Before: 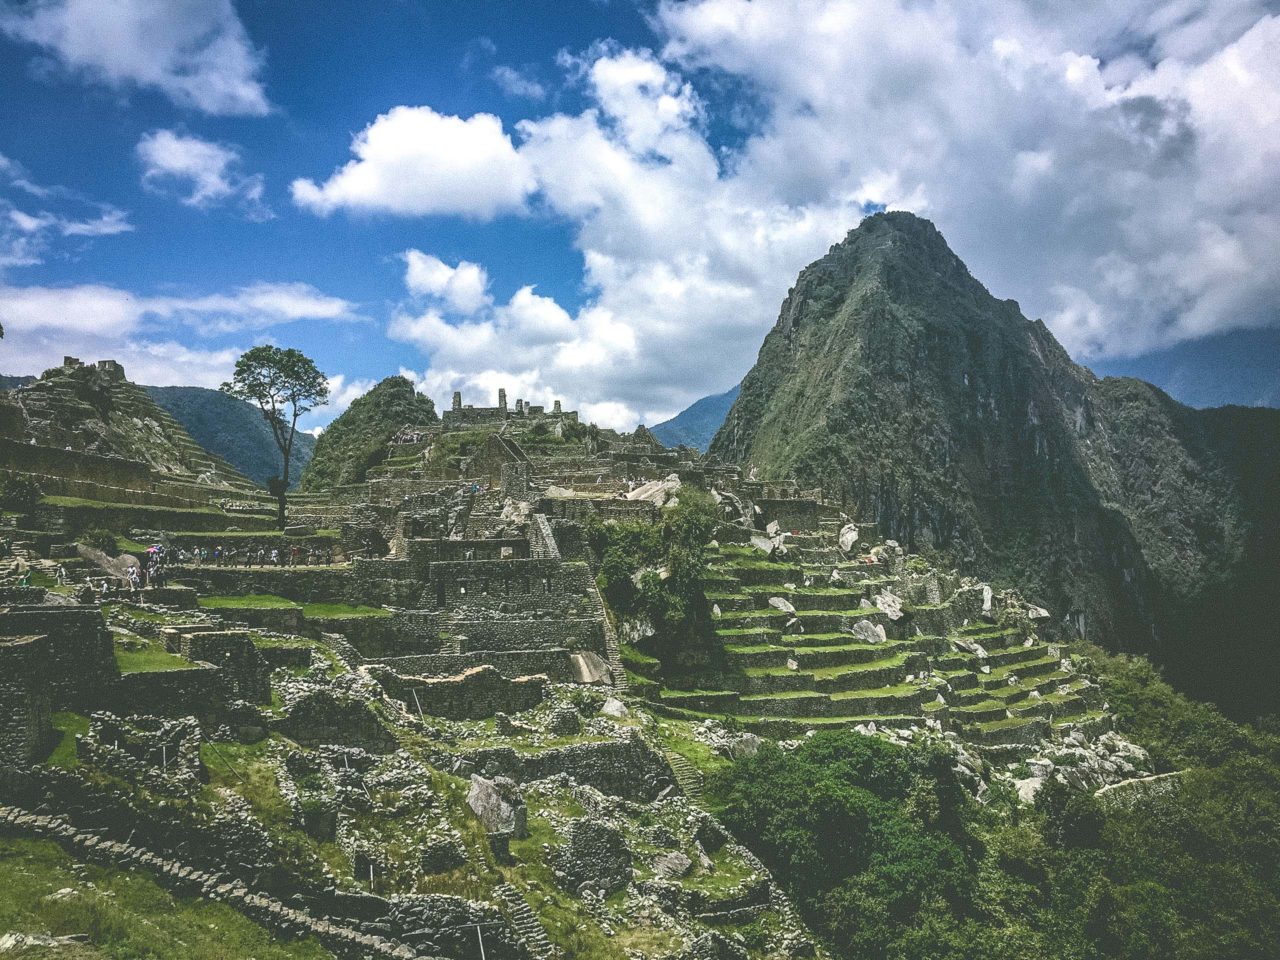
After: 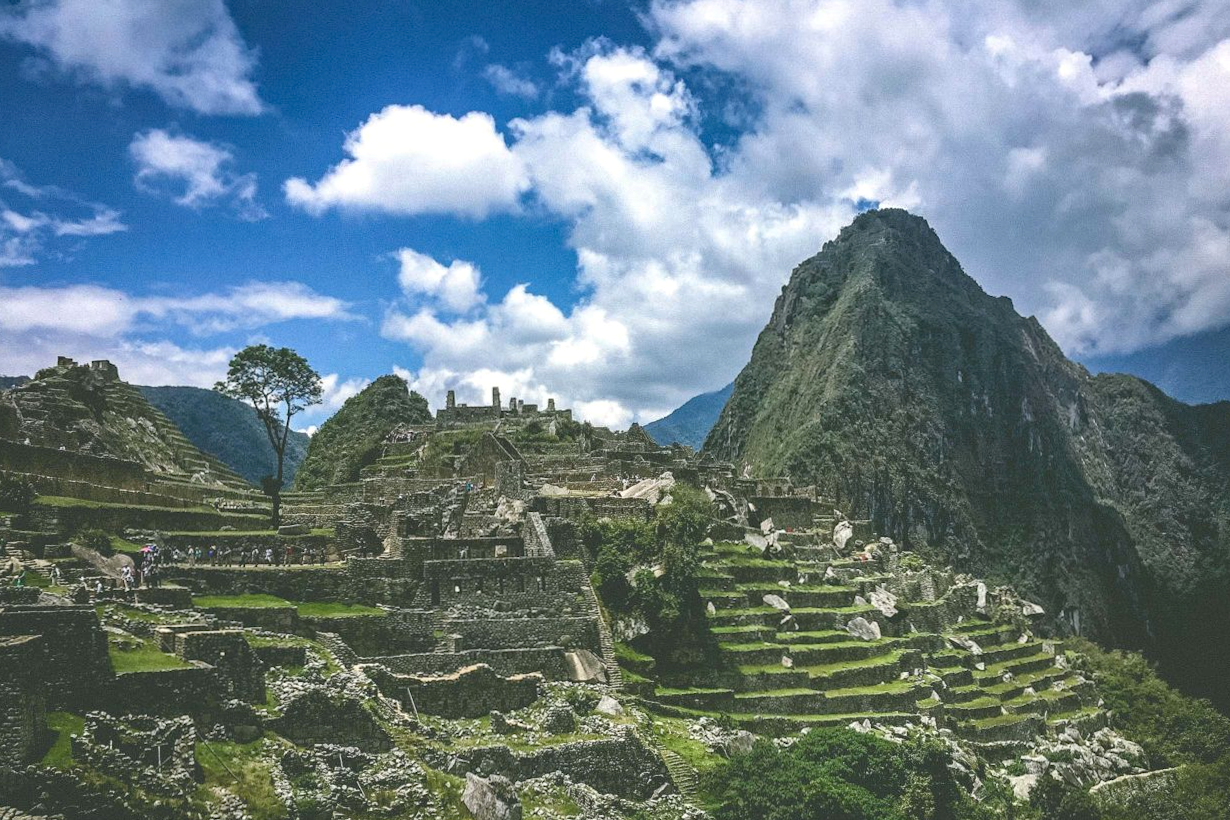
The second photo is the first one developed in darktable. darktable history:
crop and rotate: angle 0.2°, left 0.275%, right 3.127%, bottom 14.18%
haze removal: compatibility mode true, adaptive false
